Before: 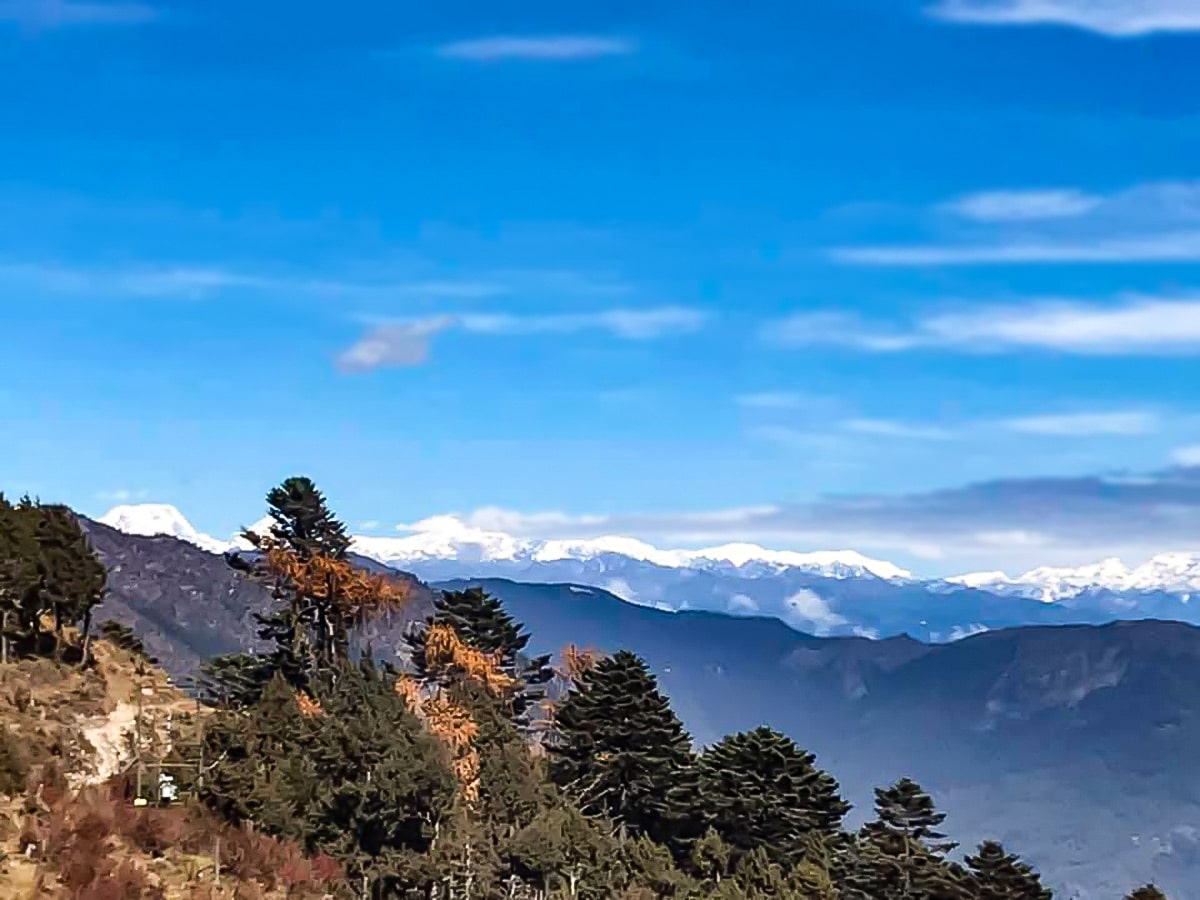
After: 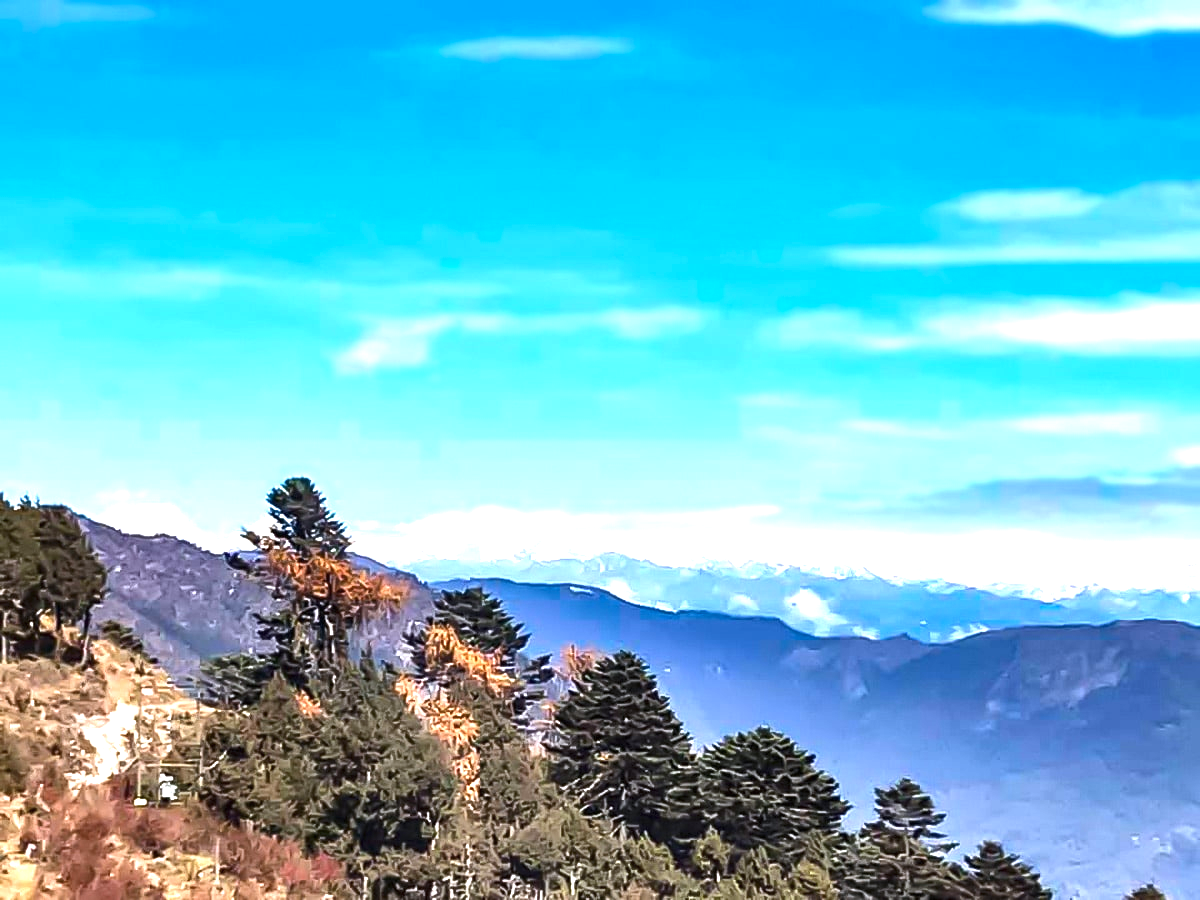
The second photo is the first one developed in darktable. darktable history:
color calibration: illuminant as shot in camera, x 0.358, y 0.373, temperature 4628.91 K
exposure: black level correction 0, exposure 1.3 EV, compensate exposure bias true, compensate highlight preservation false
